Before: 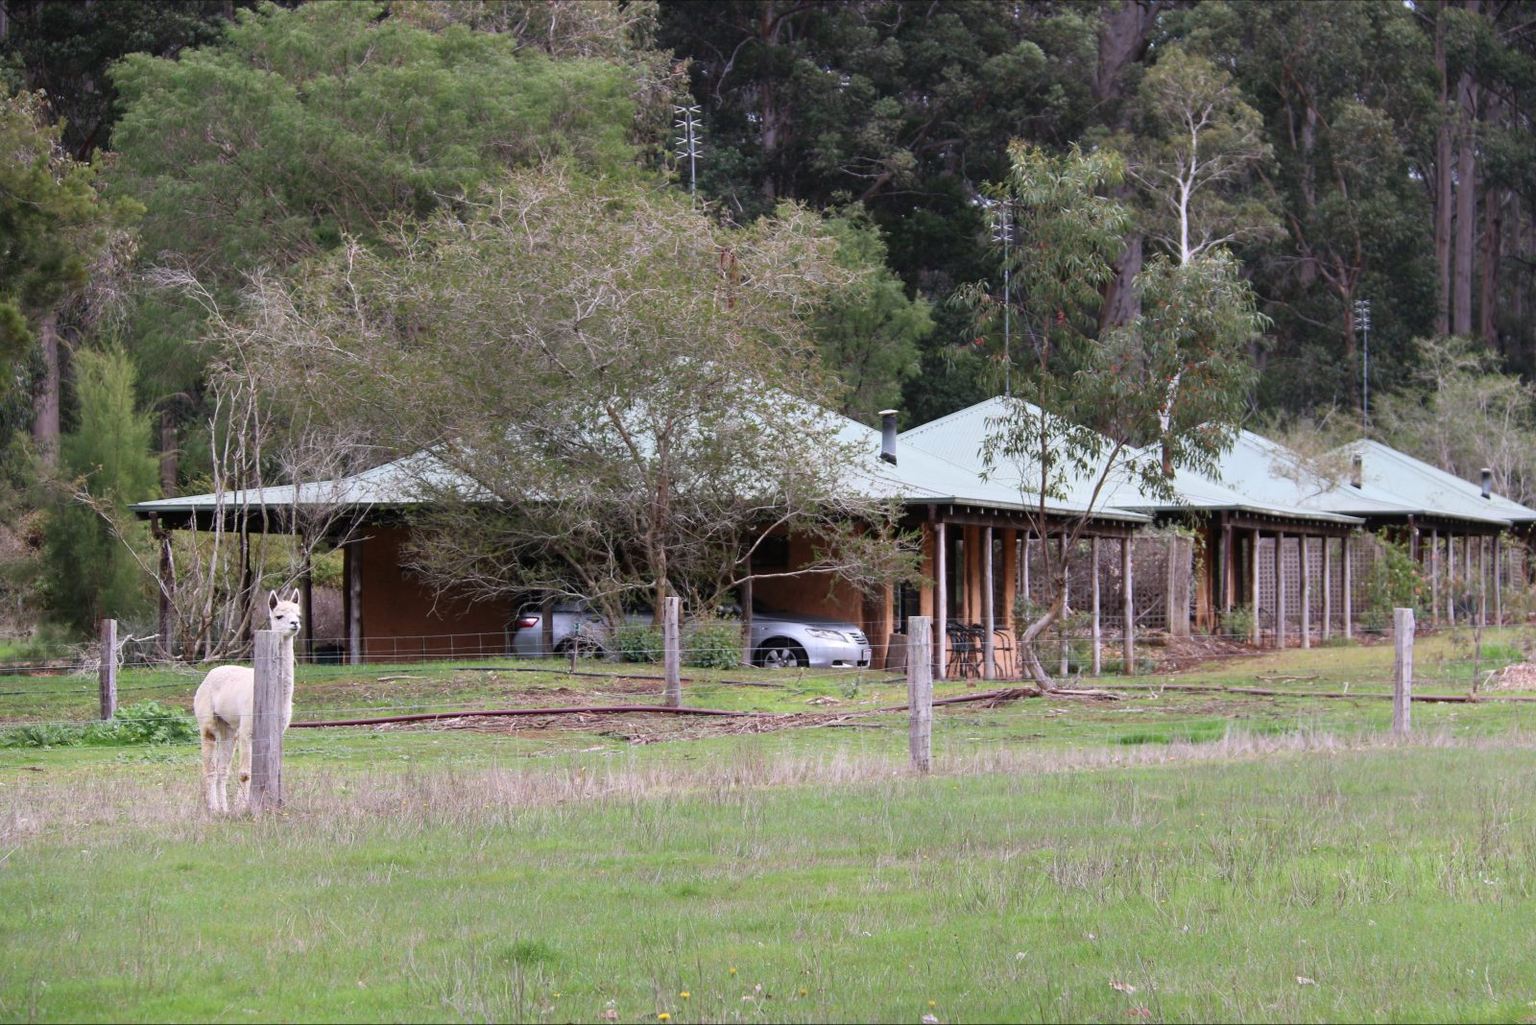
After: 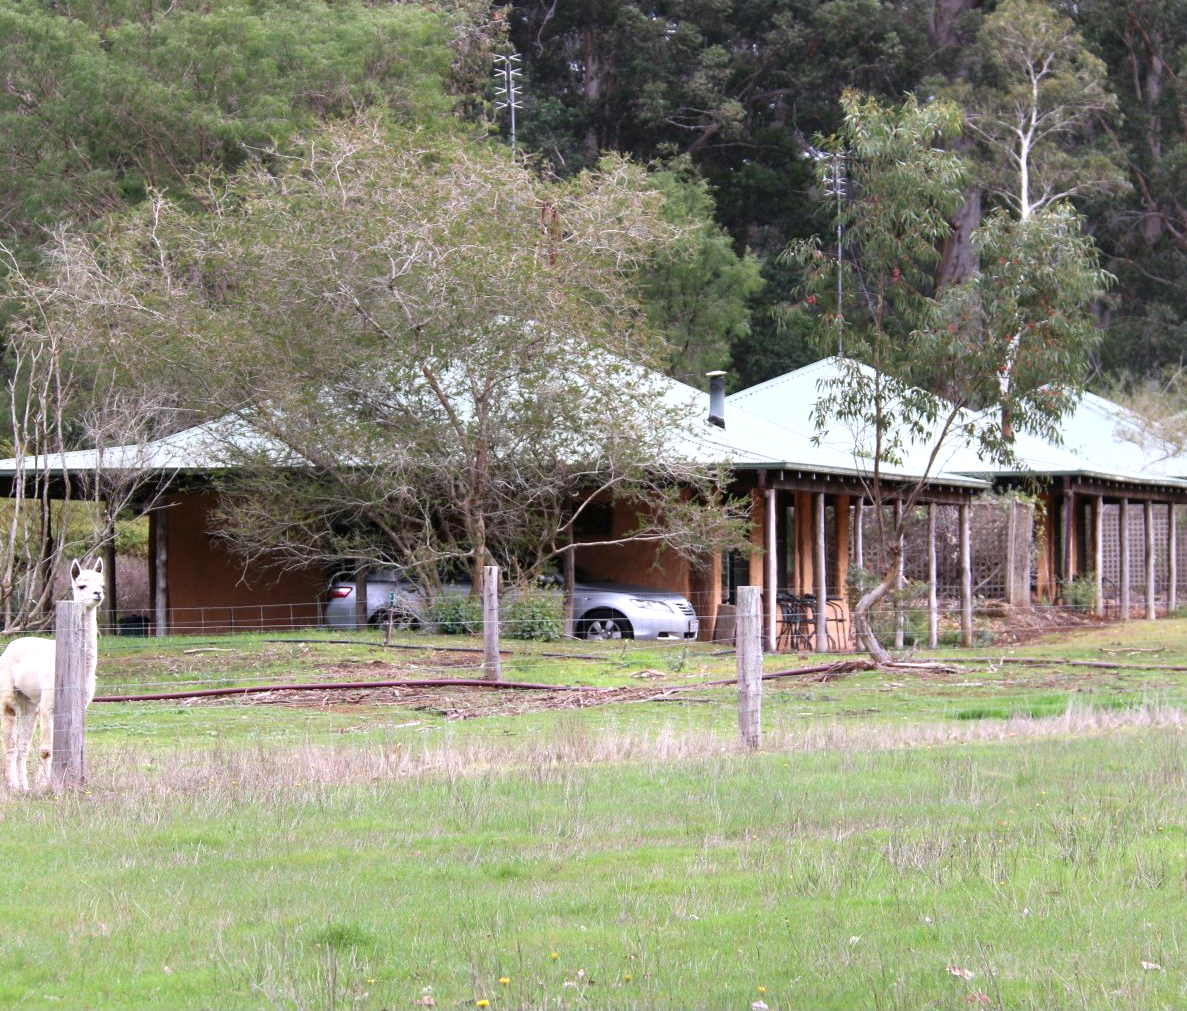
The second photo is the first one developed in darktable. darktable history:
exposure: black level correction 0.001, exposure 0.5 EV, compensate exposure bias true, compensate highlight preservation false
crop and rotate: left 13.15%, top 5.251%, right 12.609%
